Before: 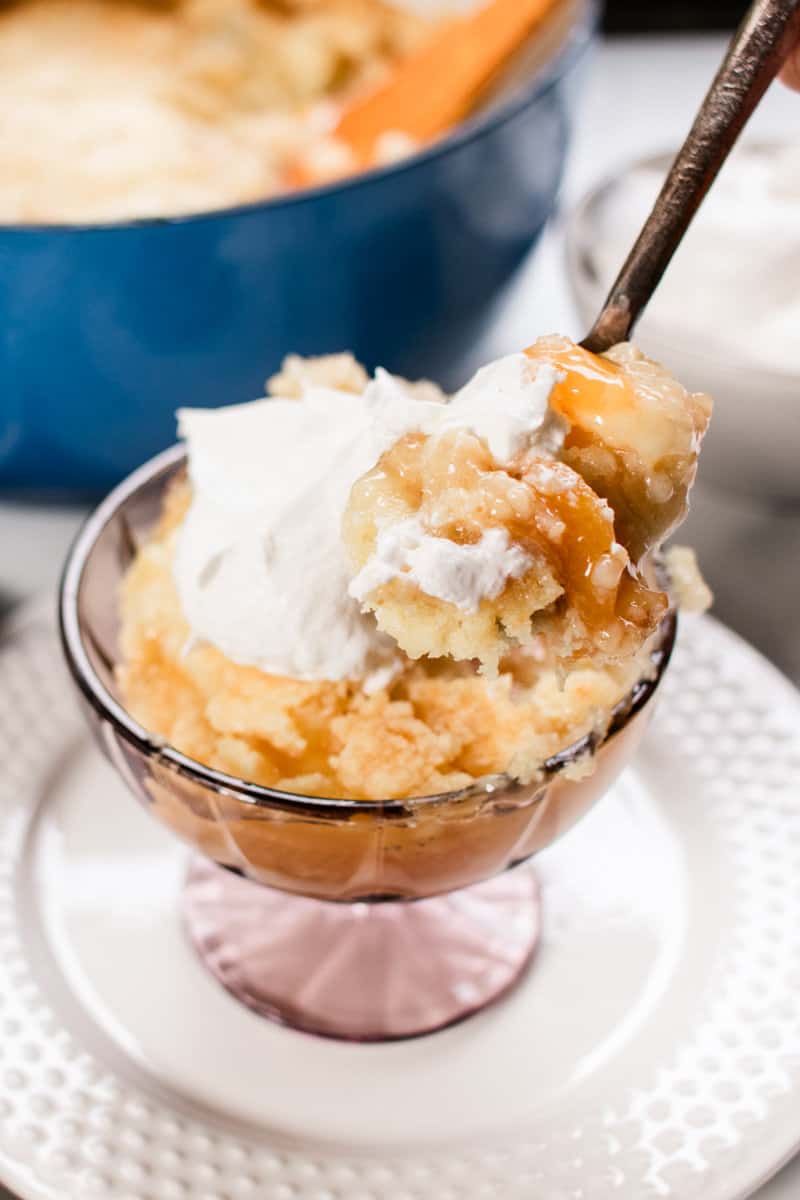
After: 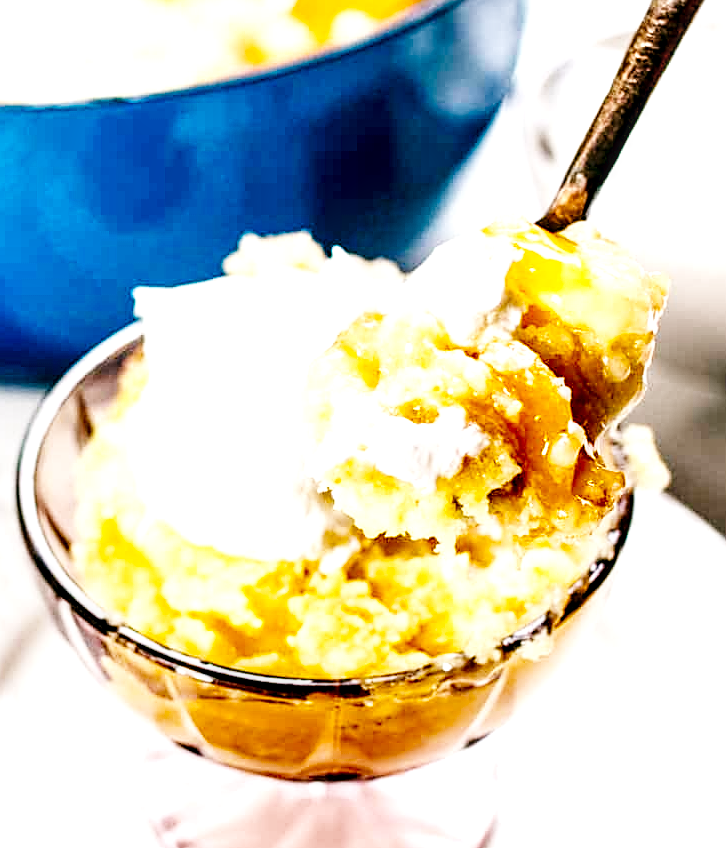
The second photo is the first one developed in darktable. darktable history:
crop: left 5.462%, top 10.138%, right 3.671%, bottom 19.168%
sharpen: on, module defaults
base curve: curves: ch0 [(0, 0.003) (0.001, 0.002) (0.006, 0.004) (0.02, 0.022) (0.048, 0.086) (0.094, 0.234) (0.162, 0.431) (0.258, 0.629) (0.385, 0.8) (0.548, 0.918) (0.751, 0.988) (1, 1)], preserve colors none
color balance rgb: shadows lift › hue 85.69°, global offset › luminance -0.324%, global offset › chroma 0.117%, global offset › hue 163.5°, linear chroma grading › global chroma 15.588%, perceptual saturation grading › global saturation 10.045%, global vibrance 30.196%, contrast 9.511%
local contrast: highlights 64%, shadows 53%, detail 168%, midtone range 0.521
